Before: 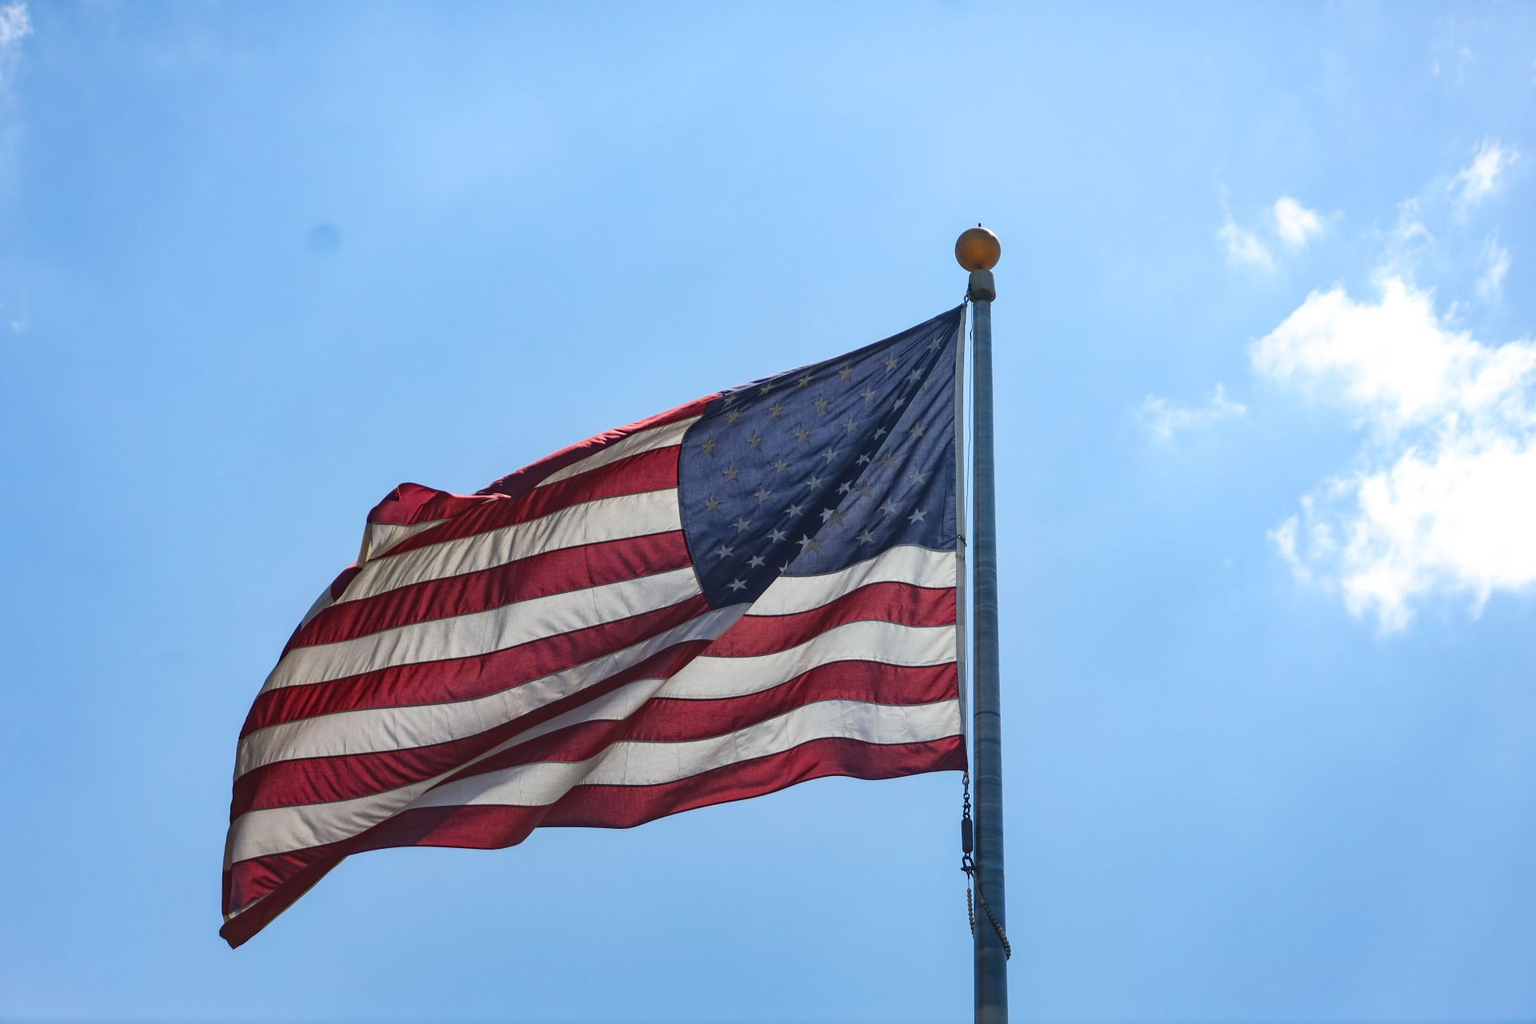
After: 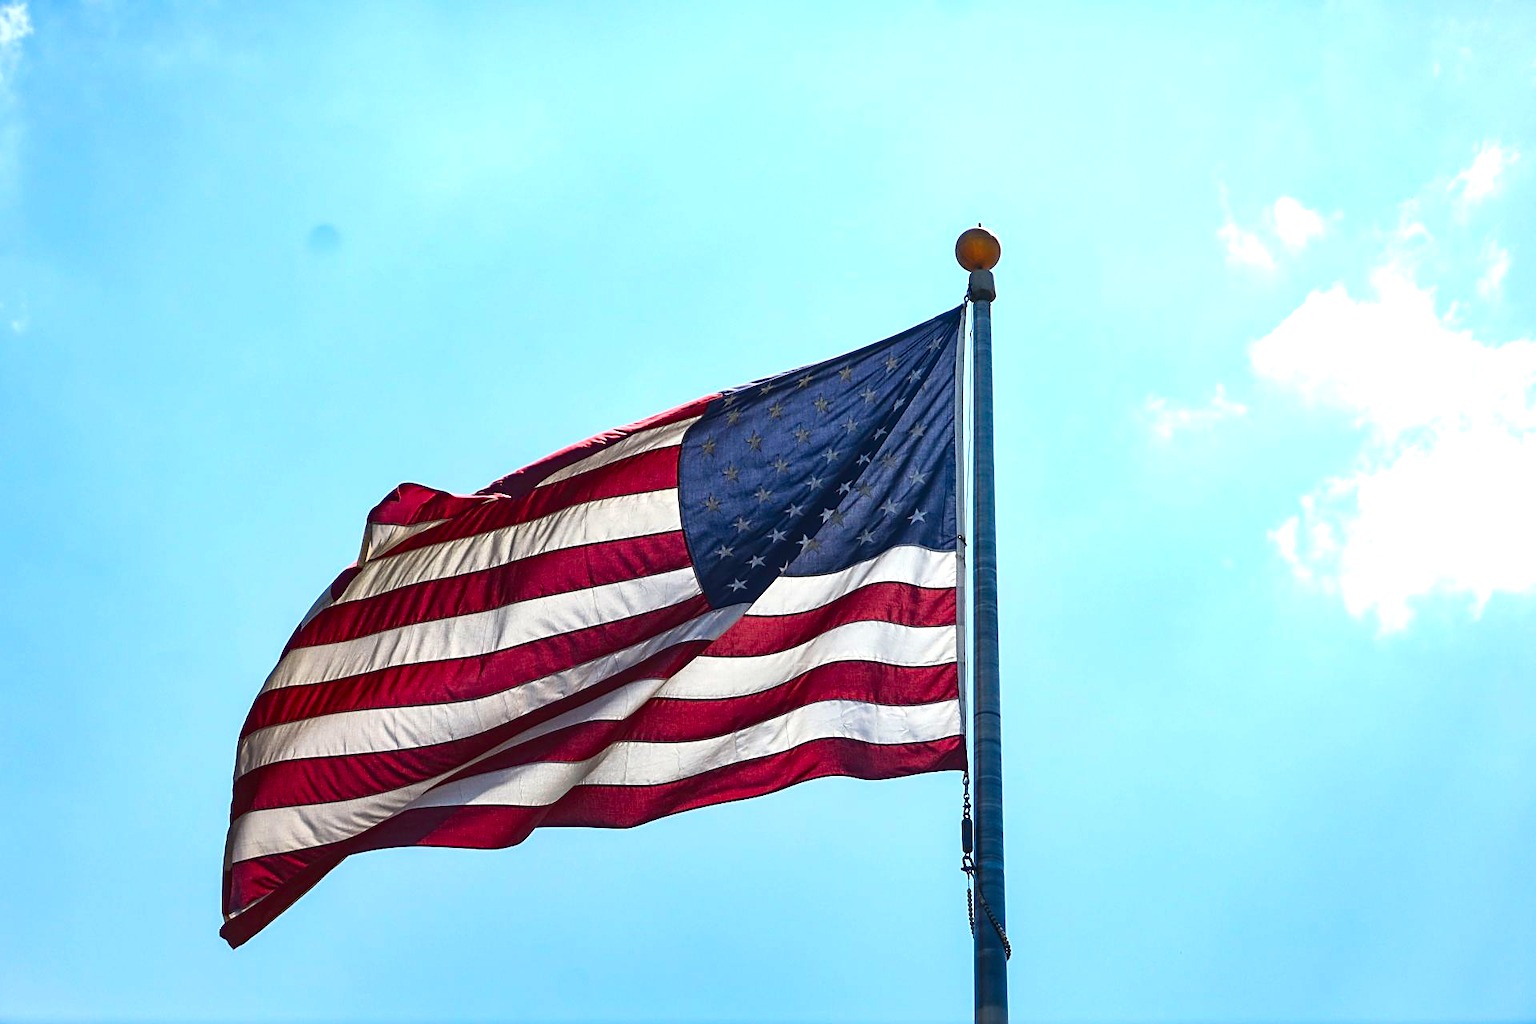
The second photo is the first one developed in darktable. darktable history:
exposure: black level correction 0, exposure 0.704 EV, compensate highlight preservation false
contrast brightness saturation: contrast 0.121, brightness -0.125, saturation 0.201
sharpen: on, module defaults
